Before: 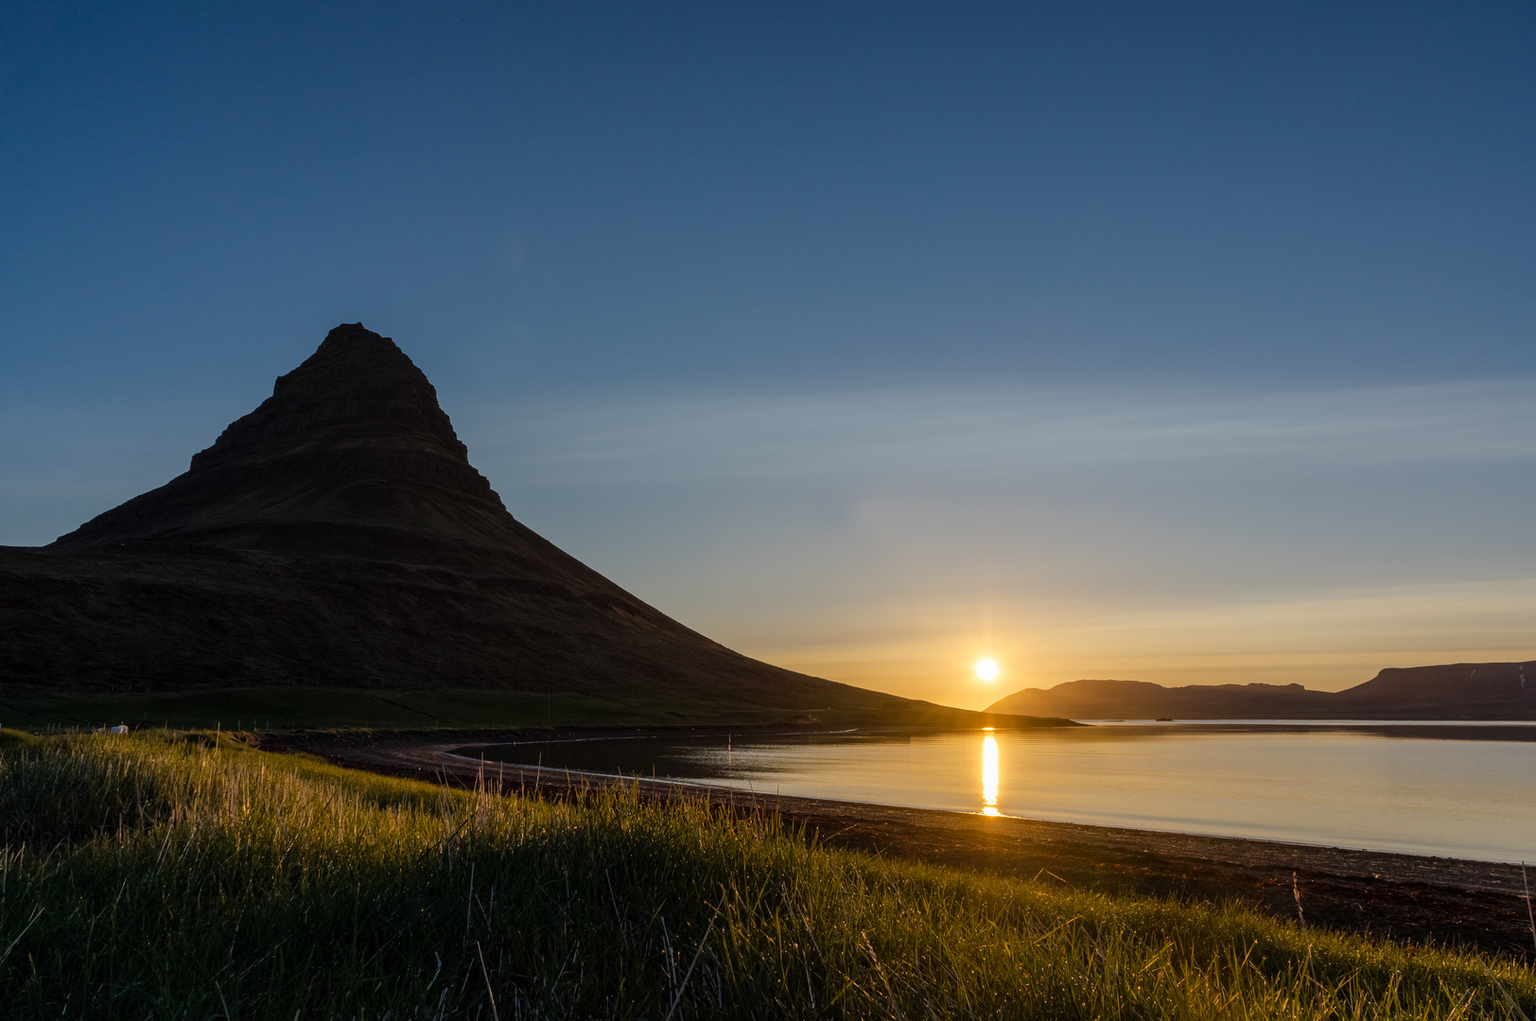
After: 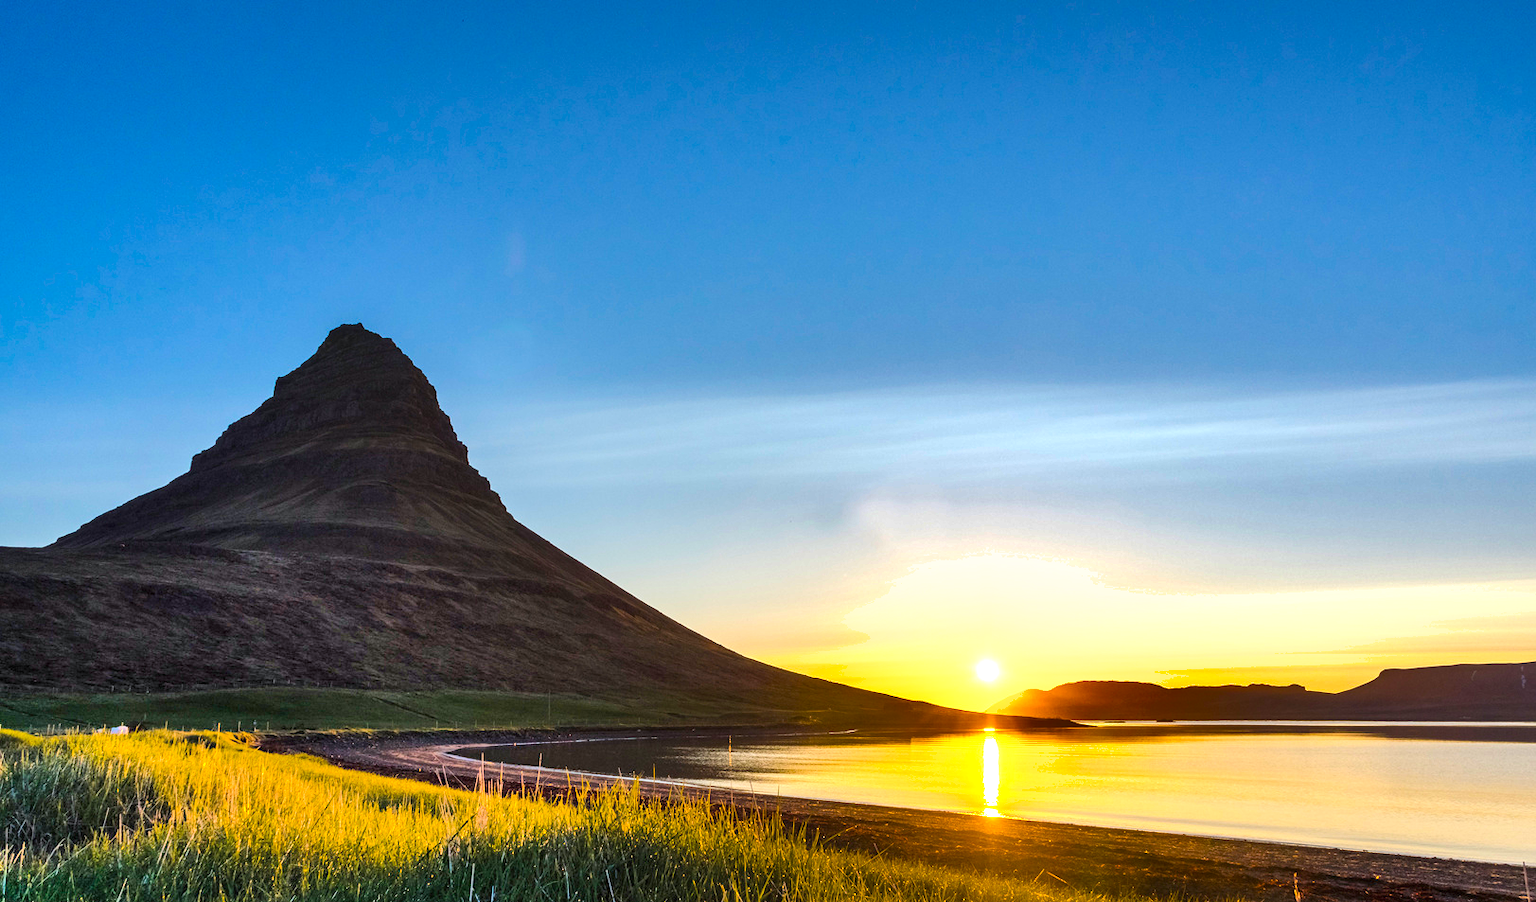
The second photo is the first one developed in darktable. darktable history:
crop and rotate: top 0%, bottom 11.575%
color balance rgb: shadows lift › chroma 1.894%, shadows lift › hue 264.79°, perceptual saturation grading › global saturation 29.666%, global vibrance 25.237%
shadows and highlights: shadows 75.18, highlights -61.03, soften with gaussian
exposure: black level correction 0, exposure 1.452 EV, compensate highlight preservation false
